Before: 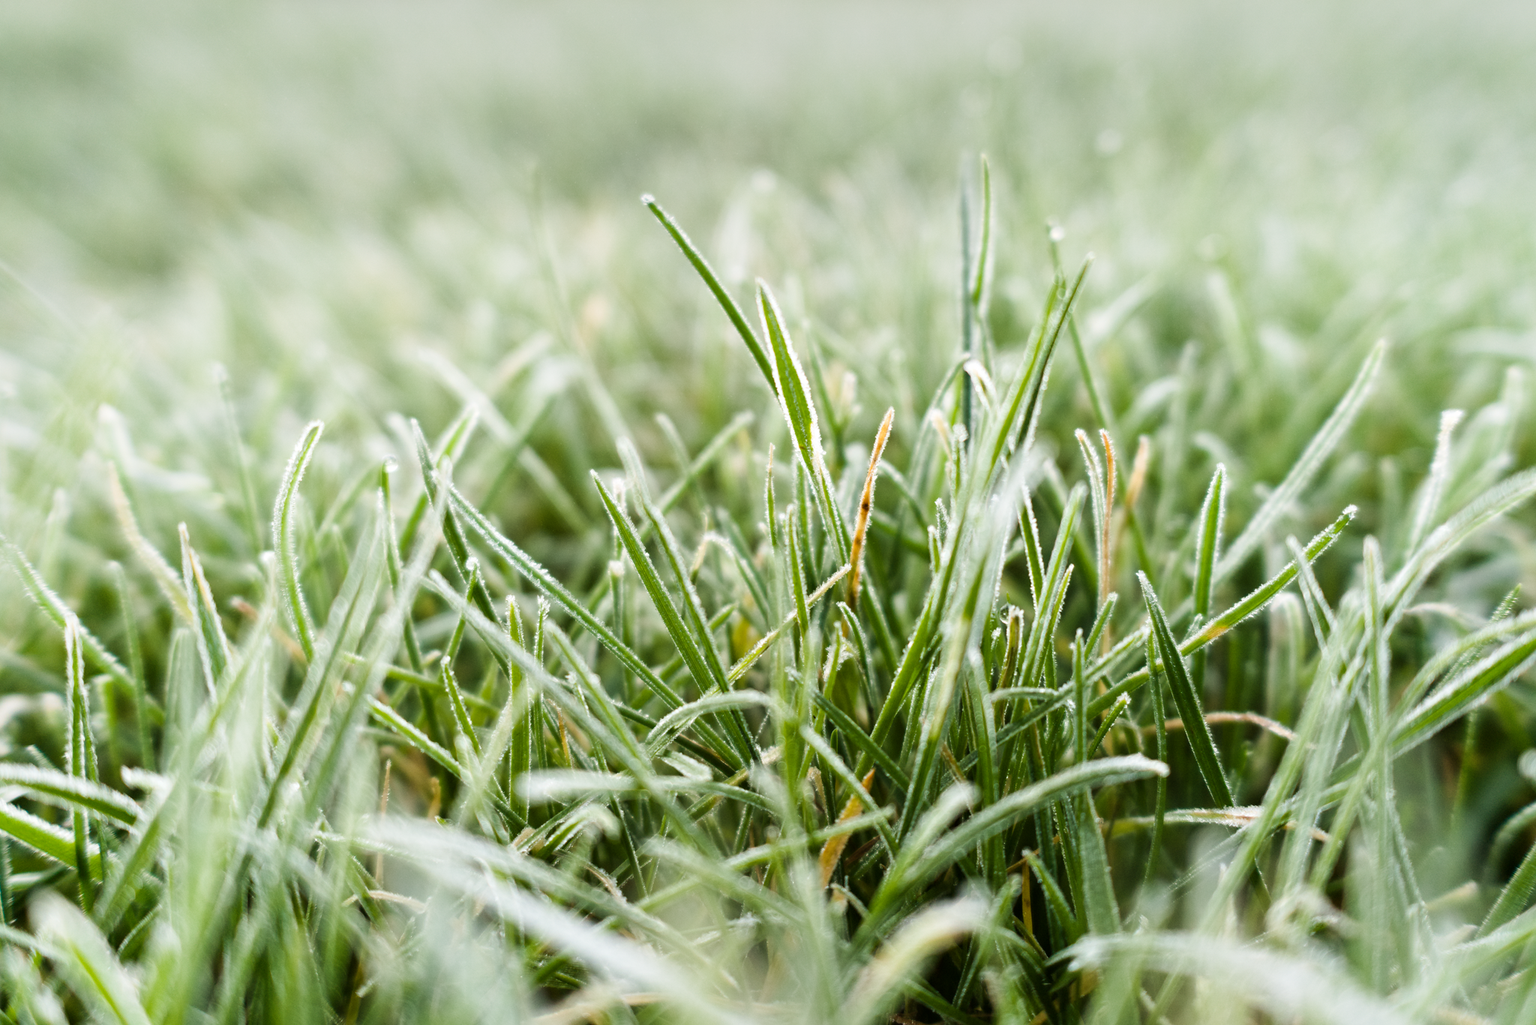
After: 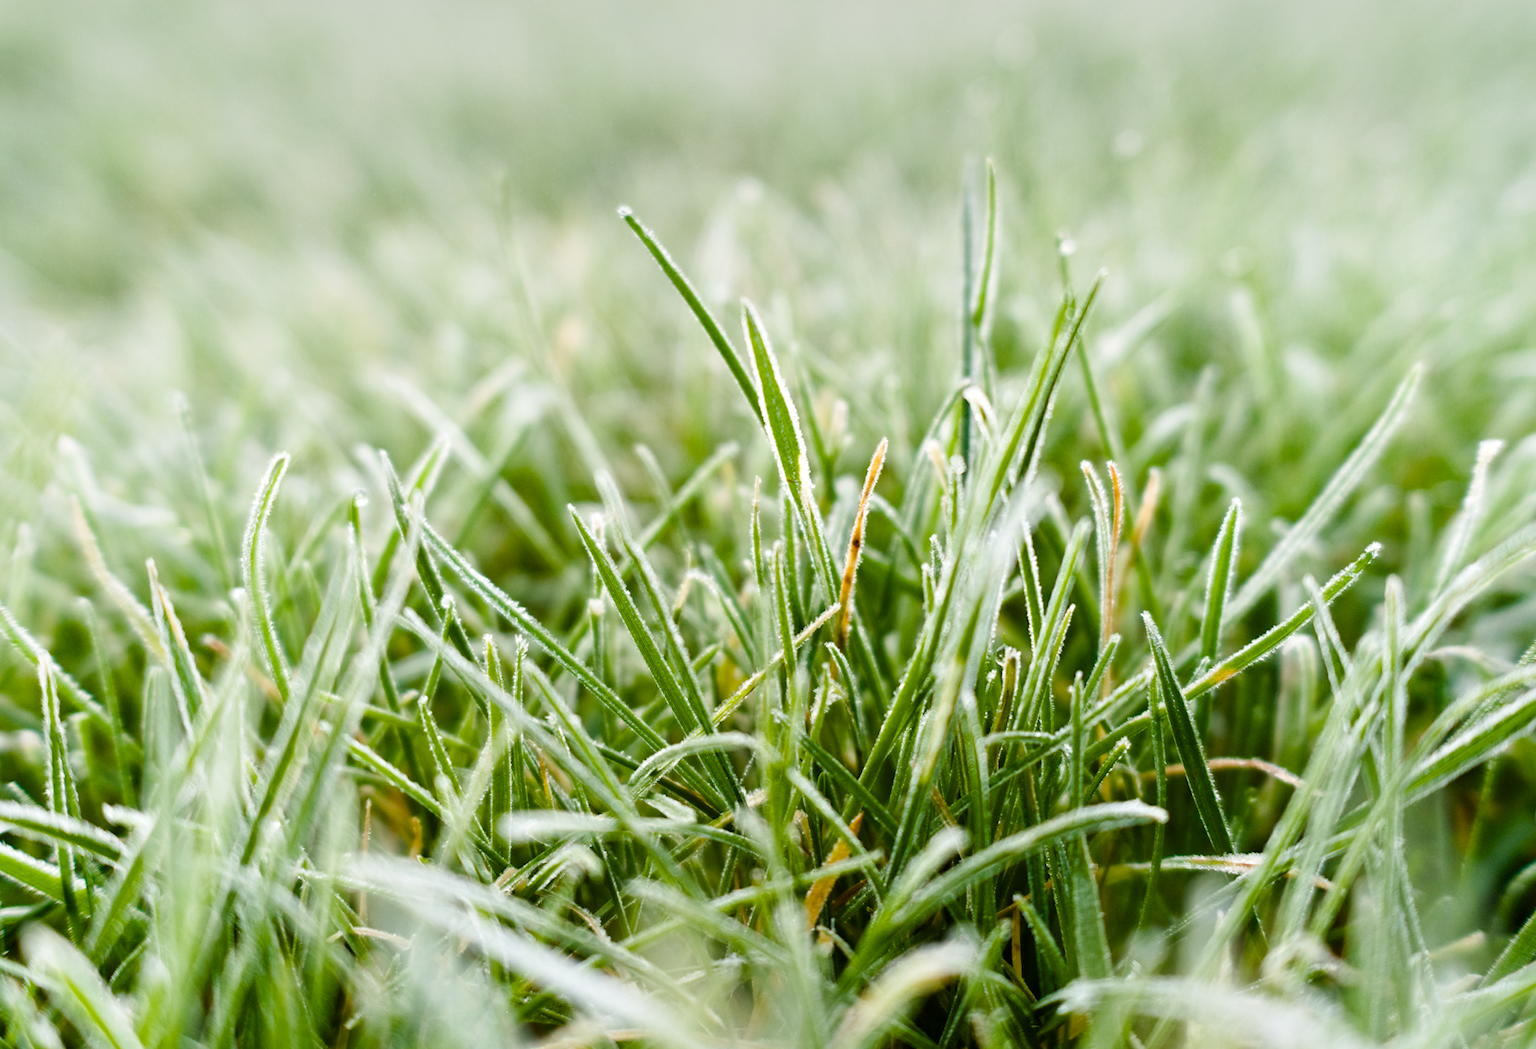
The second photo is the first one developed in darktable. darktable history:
tone equalizer: on, module defaults
rotate and perspective: rotation 0.074°, lens shift (vertical) 0.096, lens shift (horizontal) -0.041, crop left 0.043, crop right 0.952, crop top 0.024, crop bottom 0.979
color balance rgb: perceptual saturation grading › global saturation 35%, perceptual saturation grading › highlights -30%, perceptual saturation grading › shadows 35%, perceptual brilliance grading › global brilliance 3%, perceptual brilliance grading › highlights -3%, perceptual brilliance grading › shadows 3%
